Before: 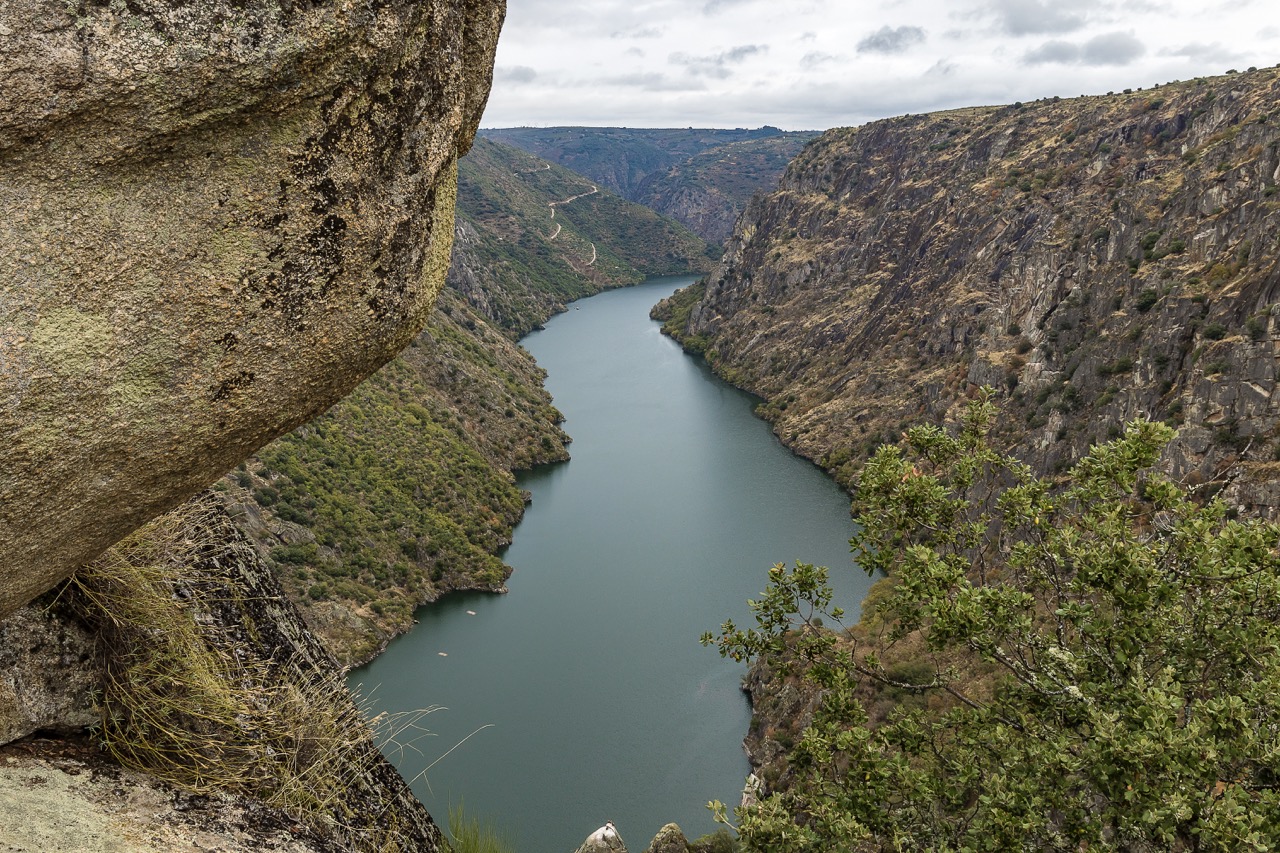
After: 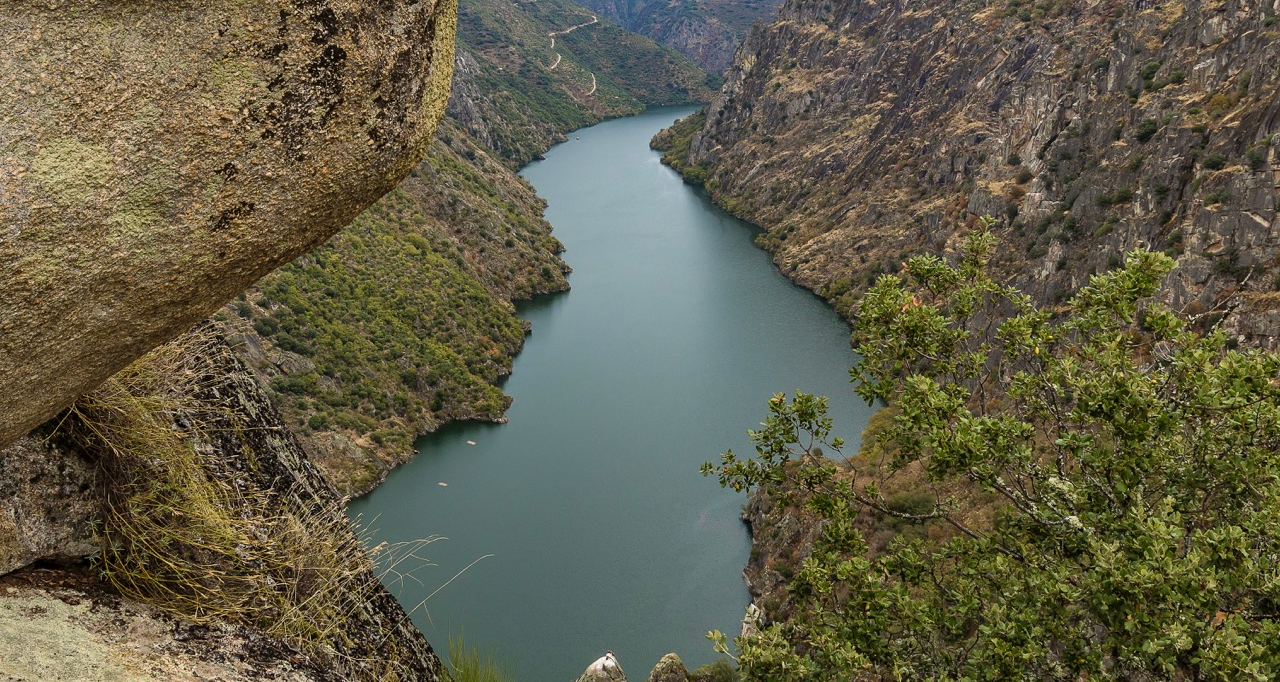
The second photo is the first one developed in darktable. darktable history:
rgb levels: preserve colors max RGB
crop and rotate: top 19.998%
